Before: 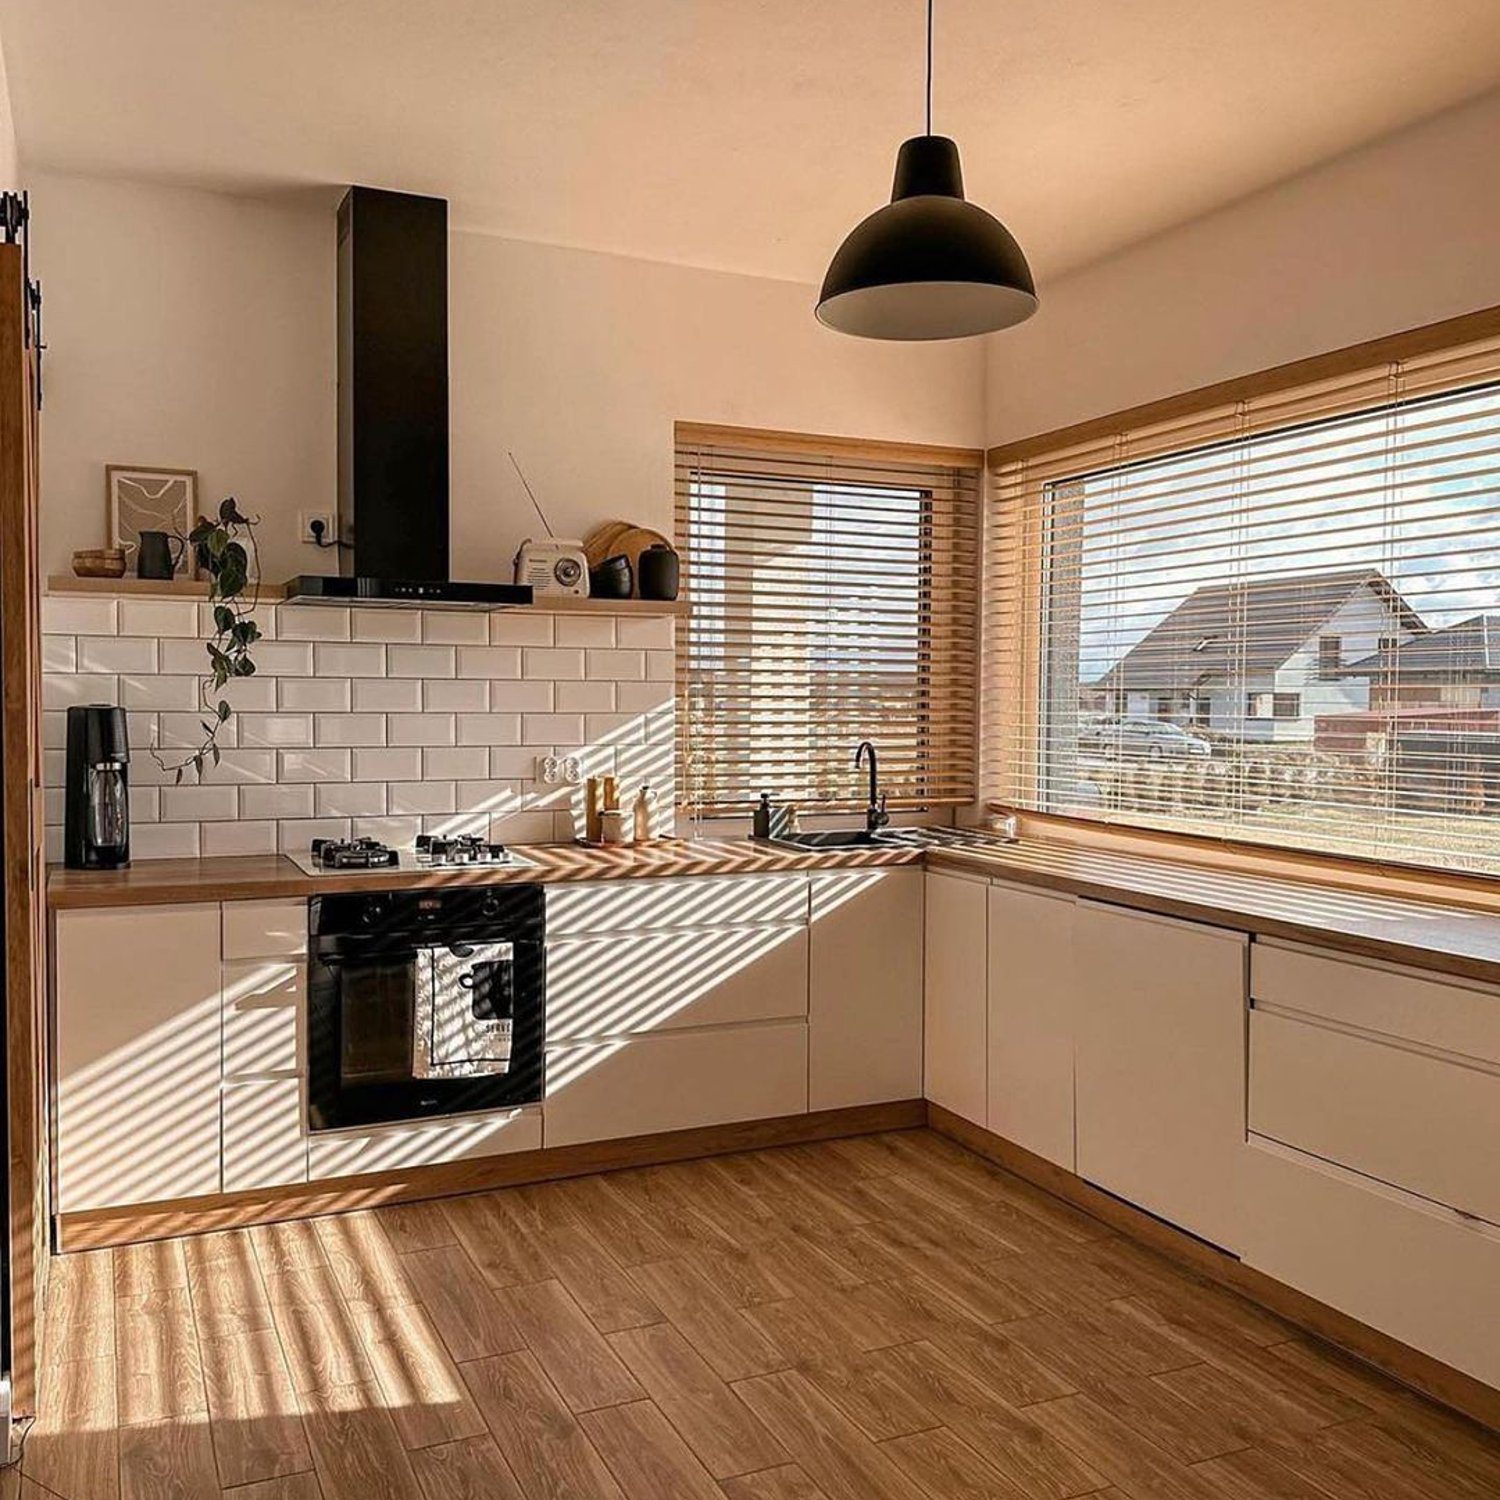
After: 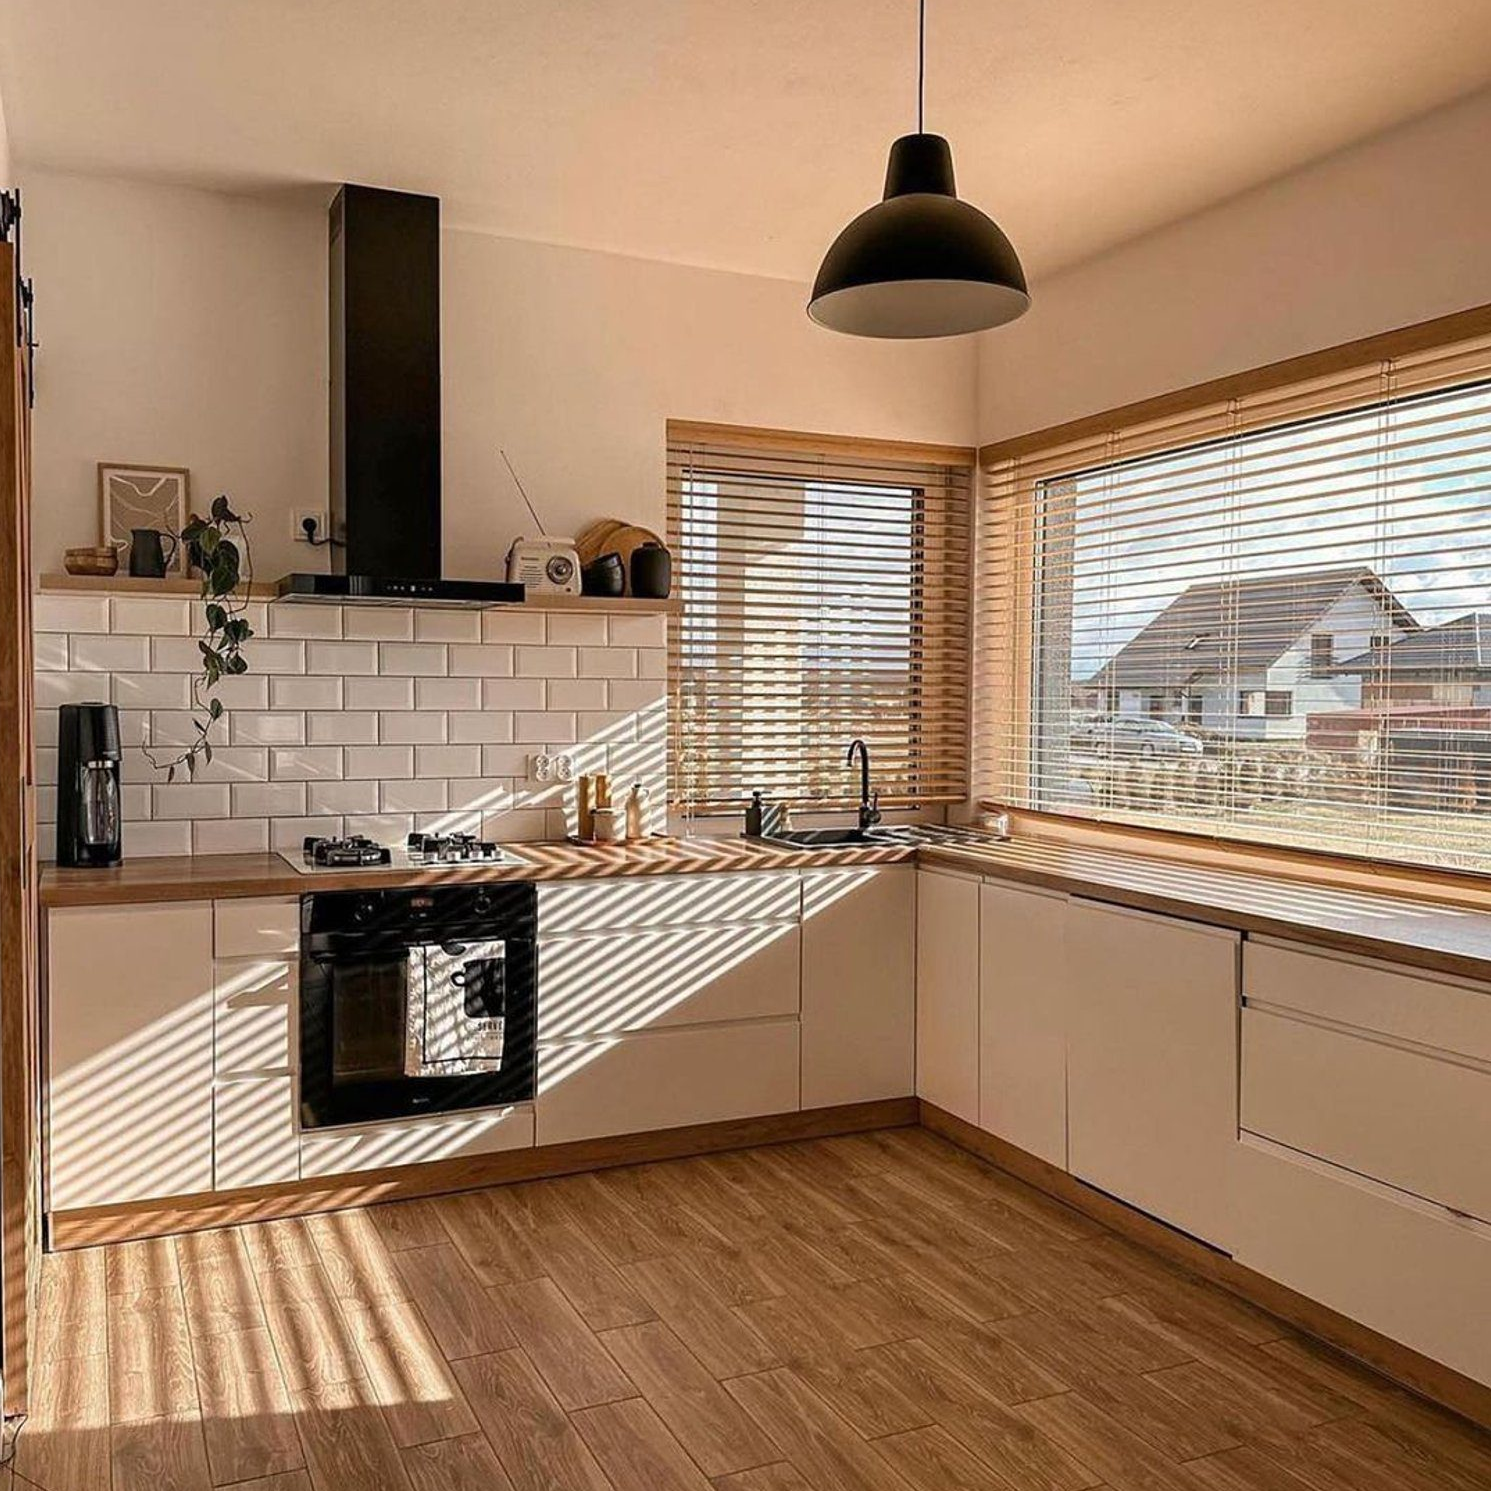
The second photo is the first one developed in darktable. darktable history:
crop and rotate: left 0.549%, top 0.255%, bottom 0.325%
